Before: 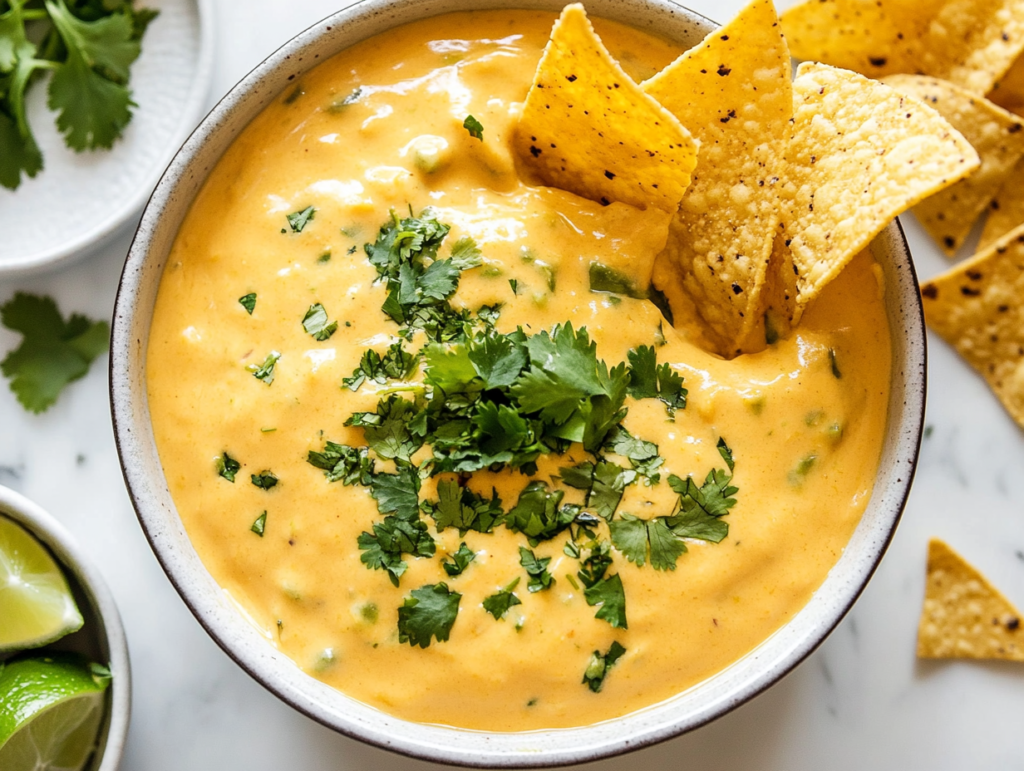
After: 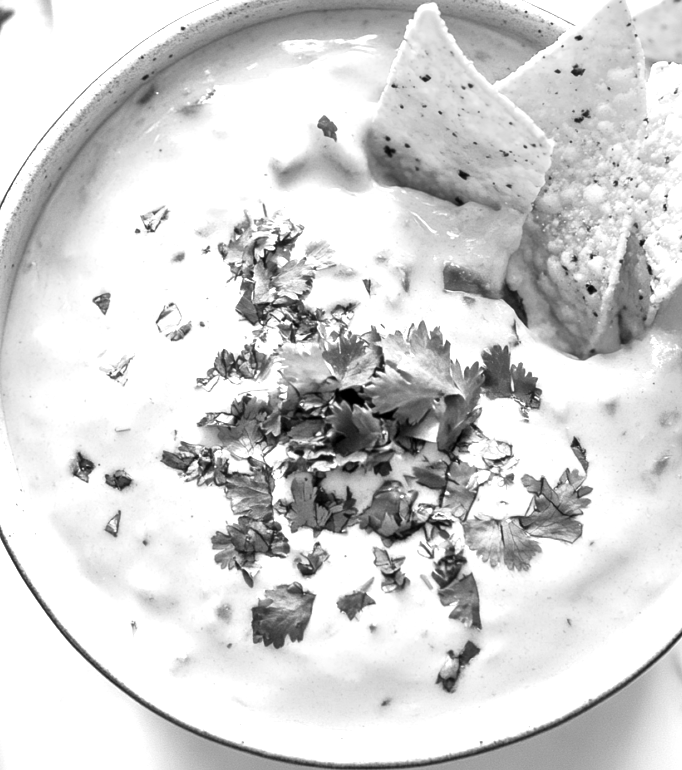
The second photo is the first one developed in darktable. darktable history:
local contrast: mode bilateral grid, contrast 25, coarseness 50, detail 123%, midtone range 0.2
white balance: red 1.08, blue 0.791
crop and rotate: left 14.292%, right 19.041%
exposure: black level correction 0, exposure 1.3 EV, compensate highlight preservation false
monochrome: size 1
